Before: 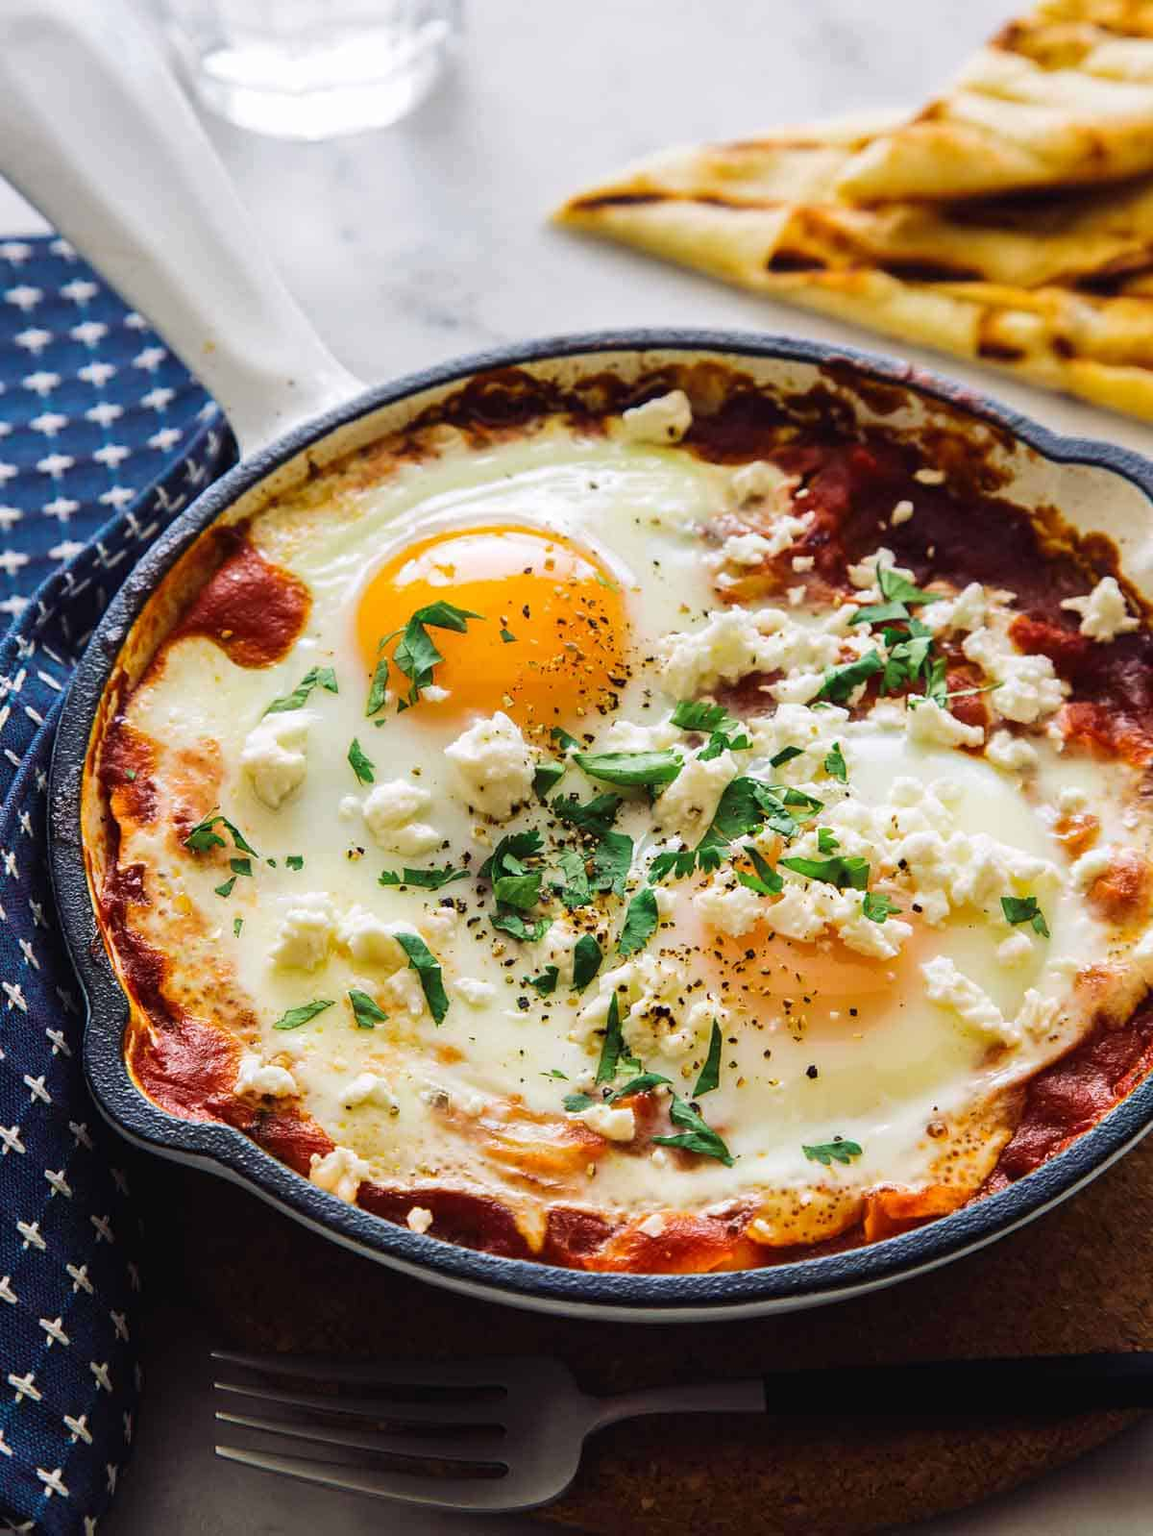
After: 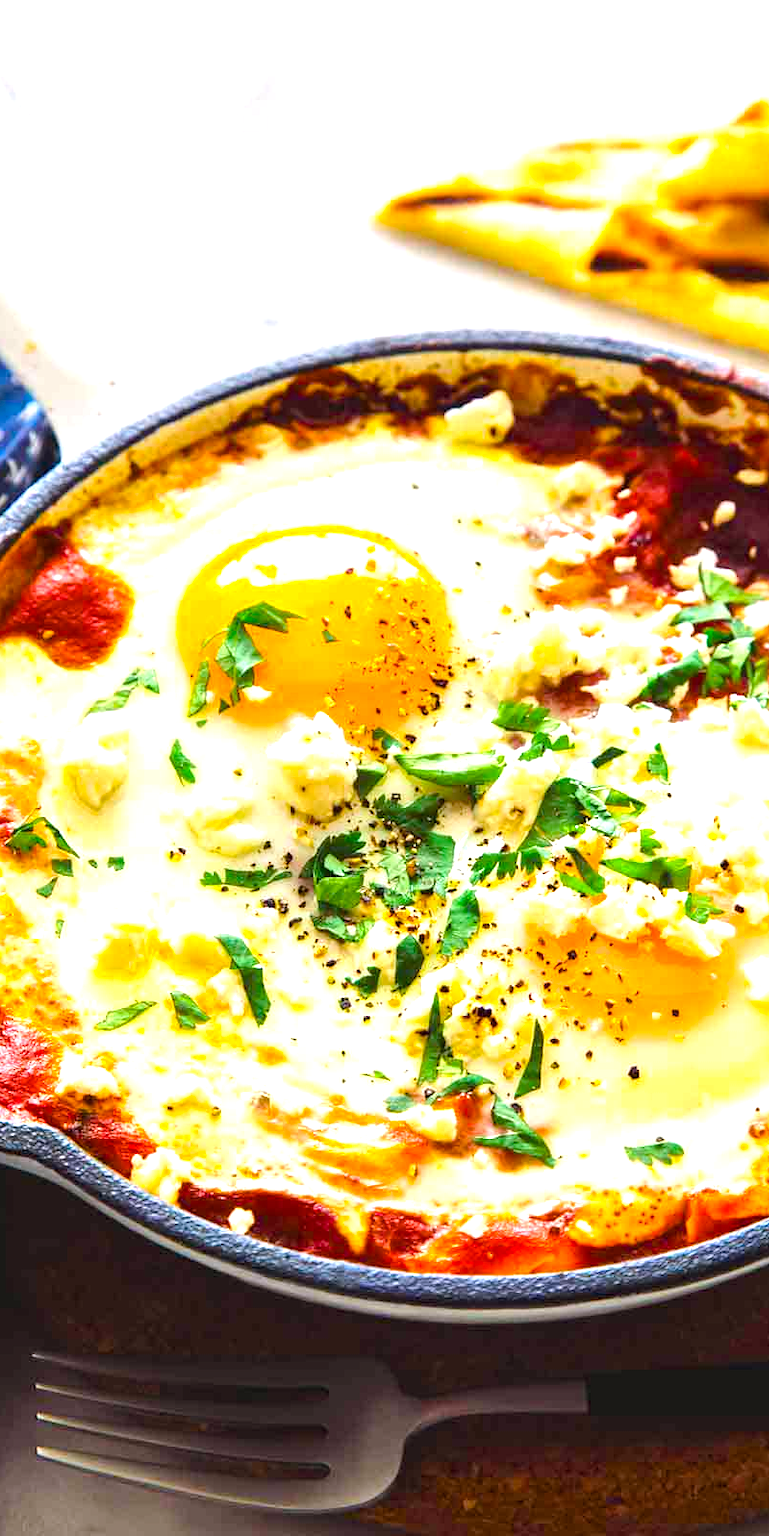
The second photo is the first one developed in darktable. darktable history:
exposure: black level correction 0, exposure 1.105 EV, compensate highlight preservation false
color calibration: illuminant custom, x 0.345, y 0.36, temperature 5076.79 K
crop and rotate: left 15.565%, right 17.75%
color balance rgb: shadows lift › chroma 3.541%, shadows lift › hue 89.4°, perceptual saturation grading › global saturation 35.411%, perceptual brilliance grading › mid-tones 9.034%, perceptual brilliance grading › shadows 15.322%
